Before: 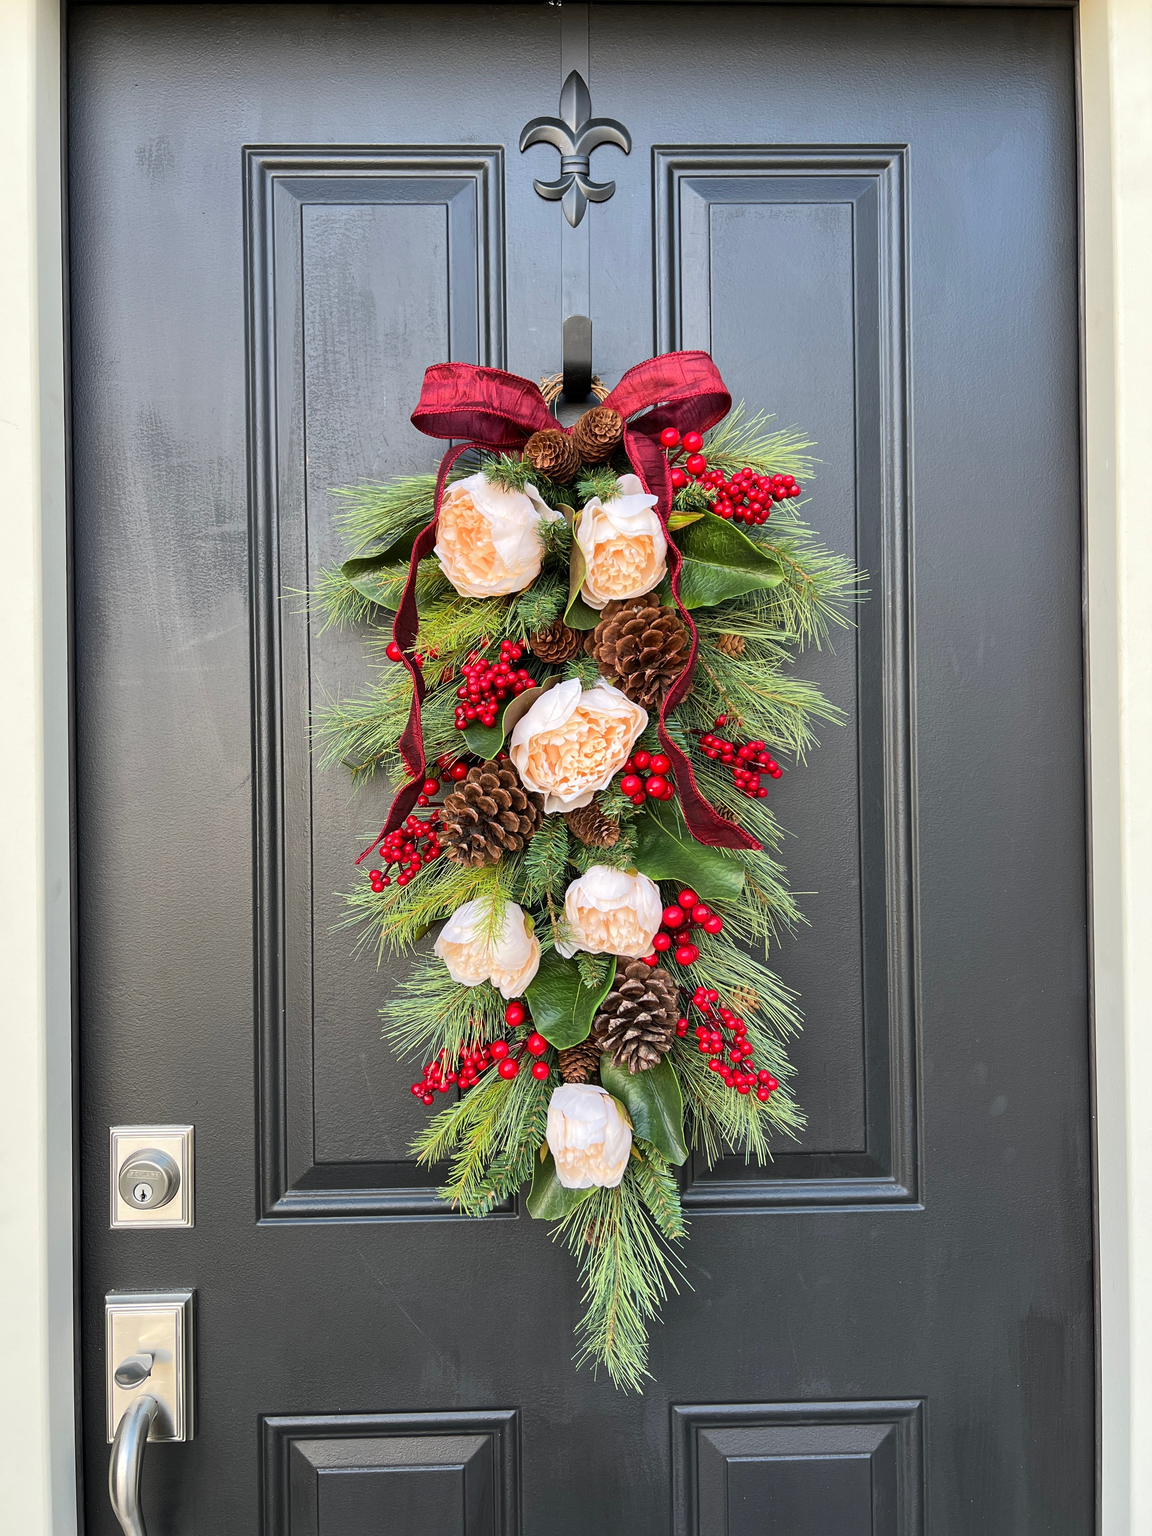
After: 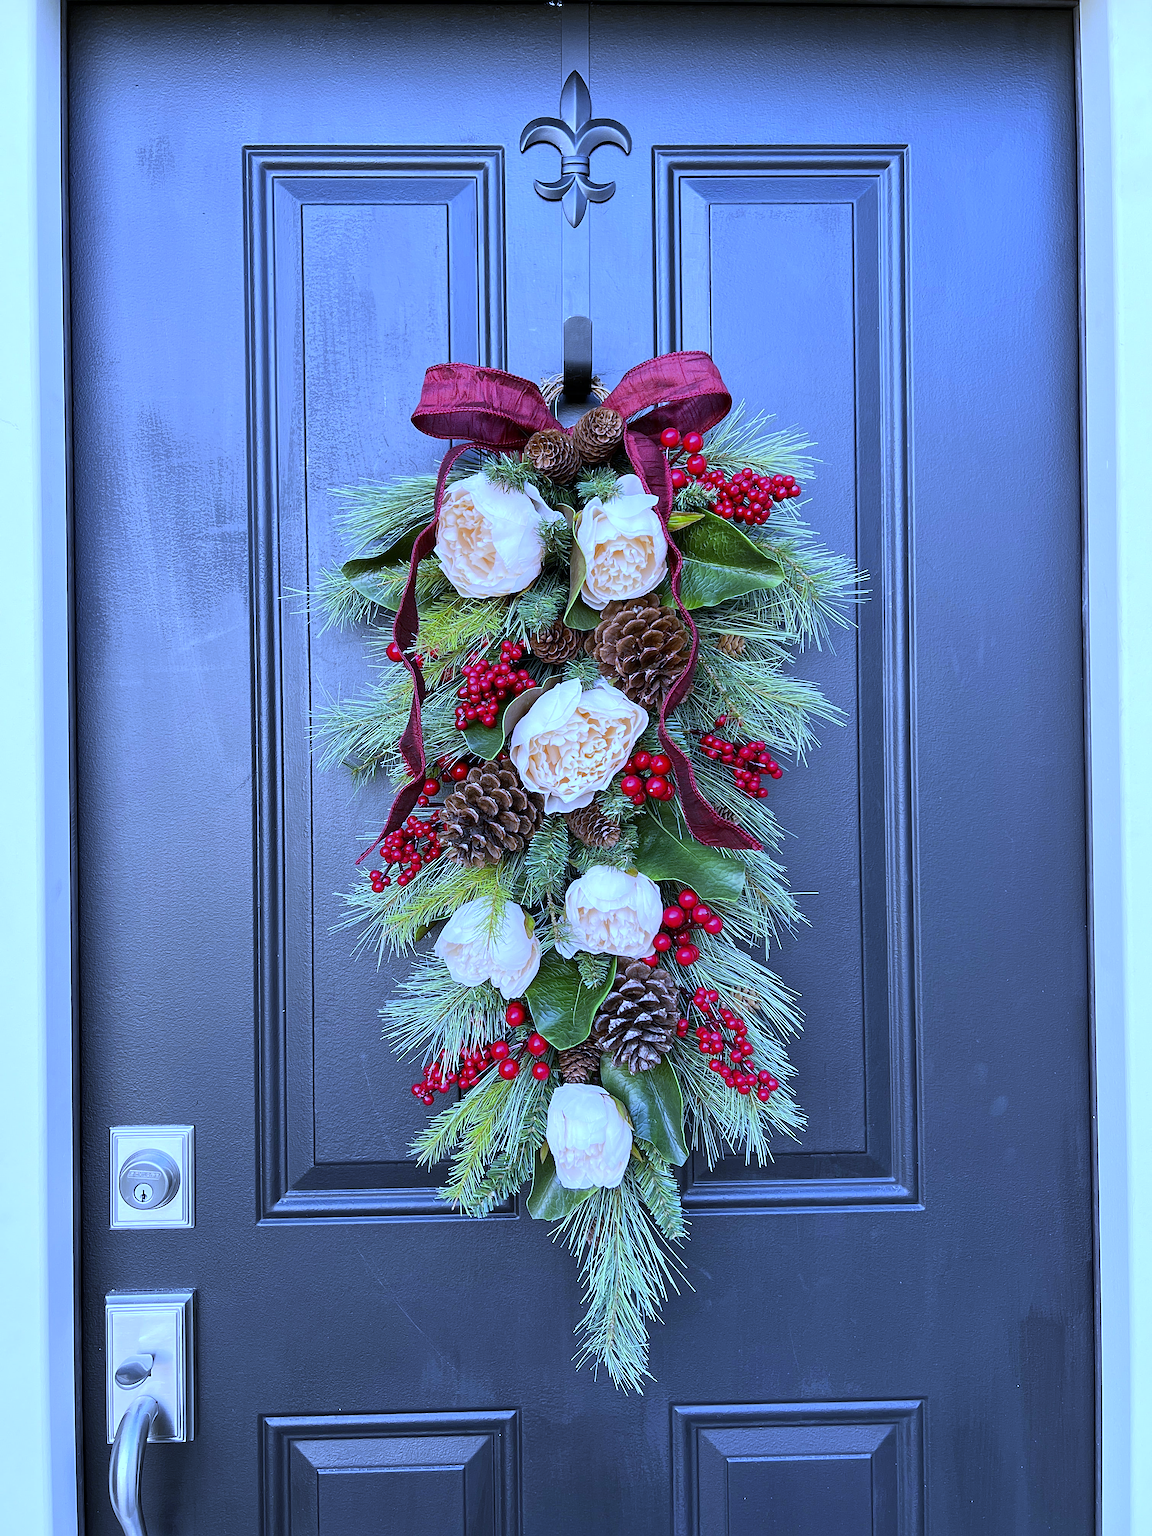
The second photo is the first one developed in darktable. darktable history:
sharpen: on, module defaults
white balance: red 0.766, blue 1.537
